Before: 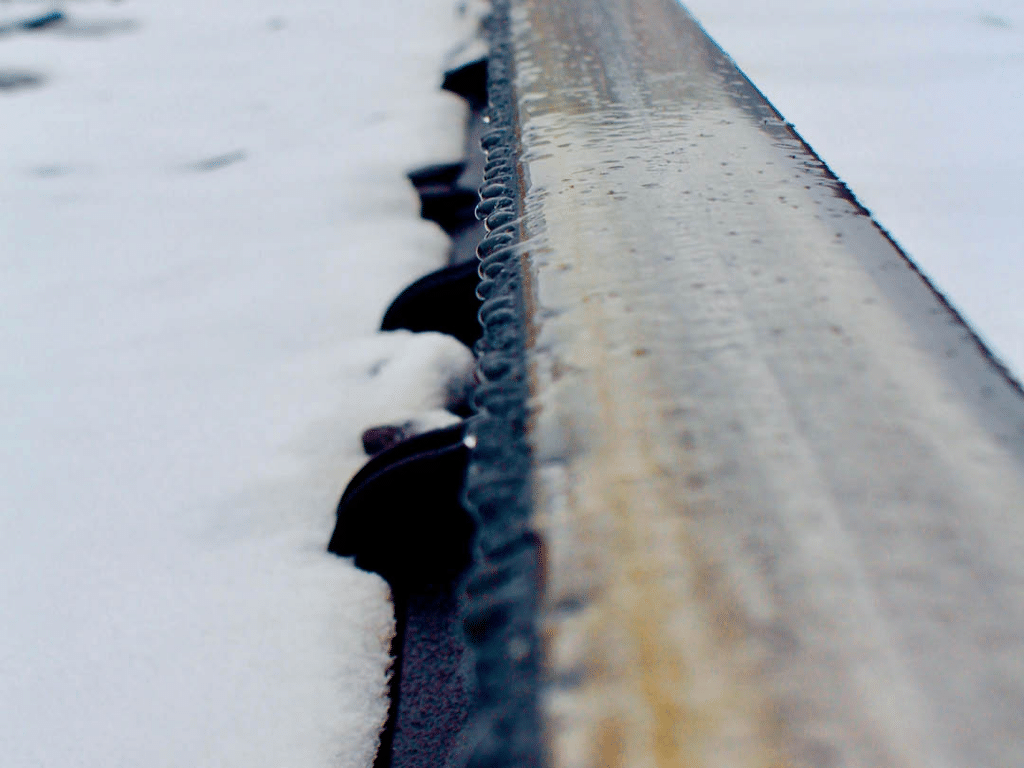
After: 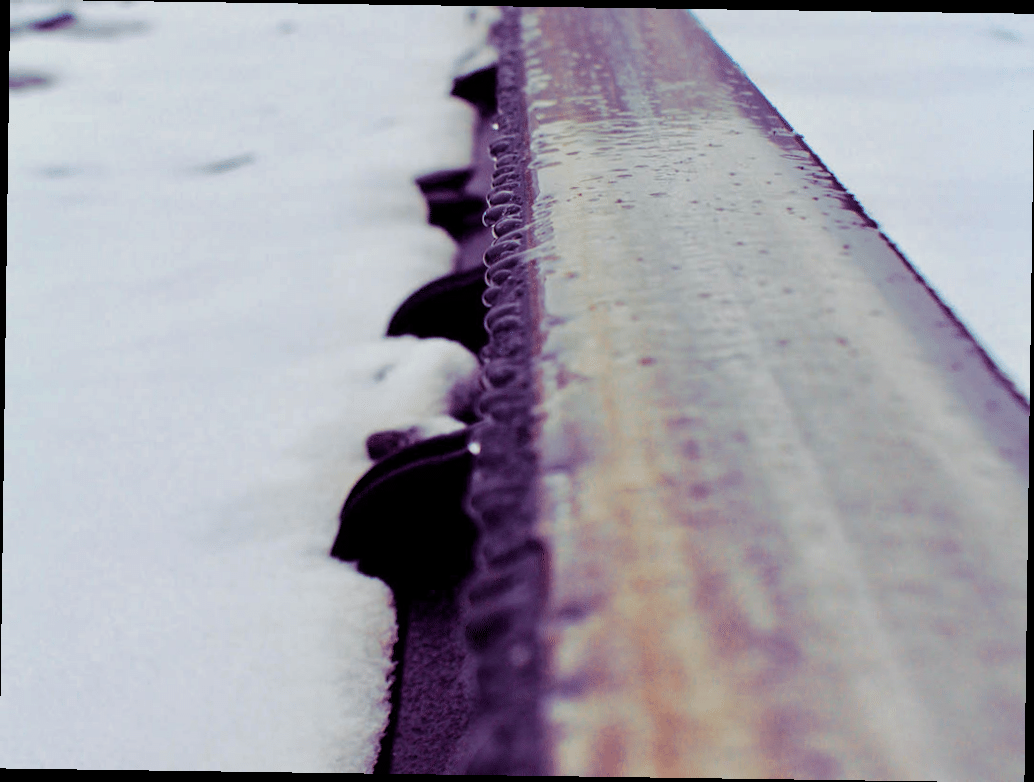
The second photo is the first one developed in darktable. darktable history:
rotate and perspective: rotation 0.8°, automatic cropping off
split-toning: shadows › hue 277.2°, shadows › saturation 0.74
